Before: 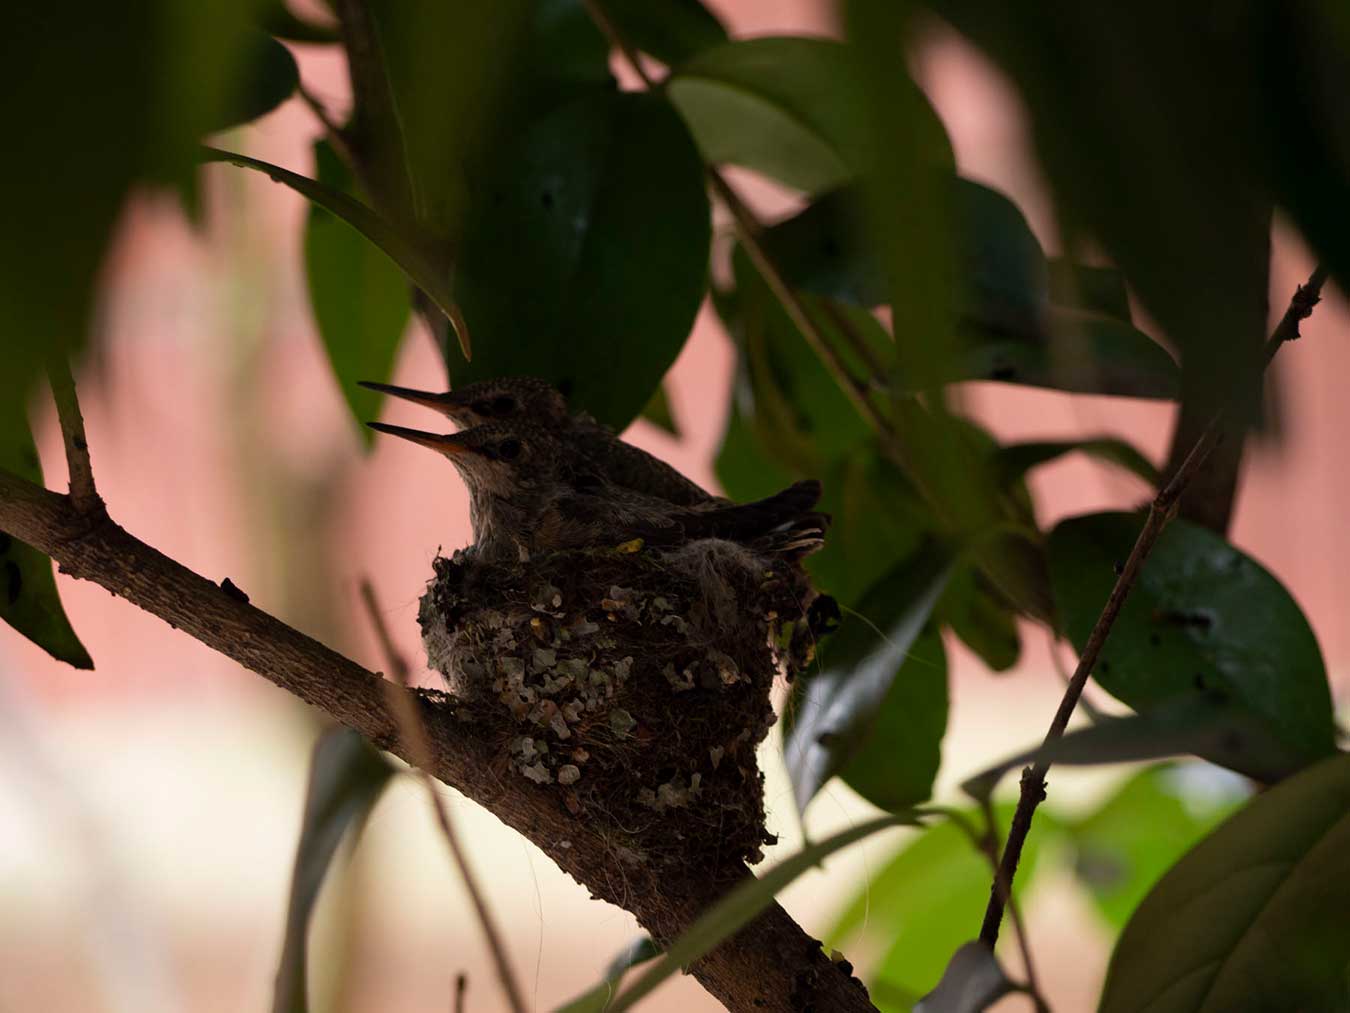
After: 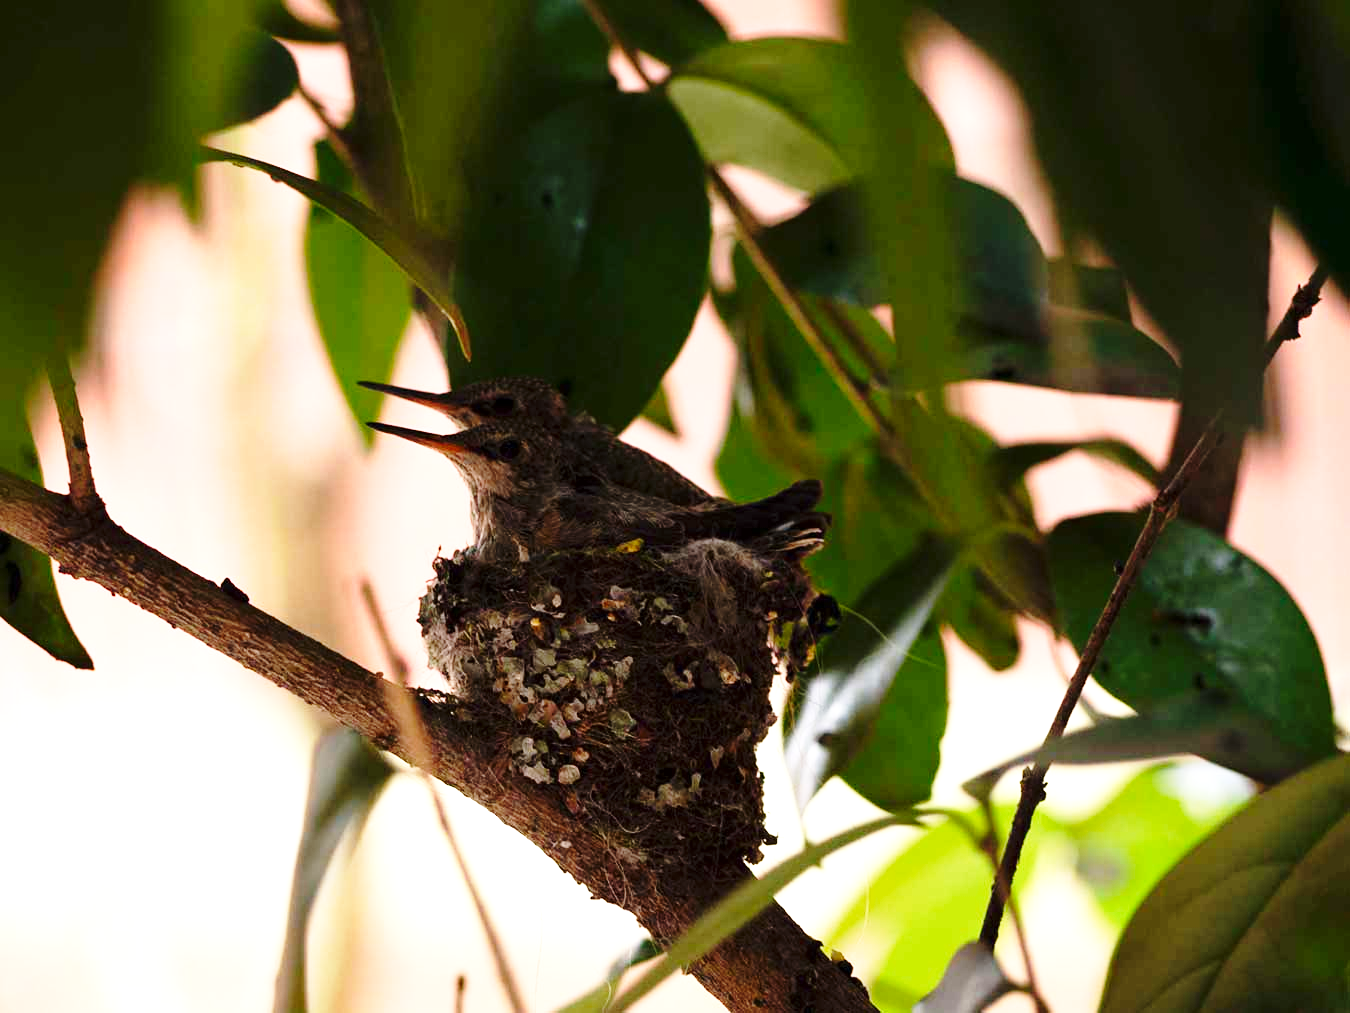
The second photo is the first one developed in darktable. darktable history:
base curve: curves: ch0 [(0, 0) (0.028, 0.03) (0.121, 0.232) (0.46, 0.748) (0.859, 0.968) (1, 1)], preserve colors none
exposure: exposure 1.061 EV, compensate highlight preservation false
